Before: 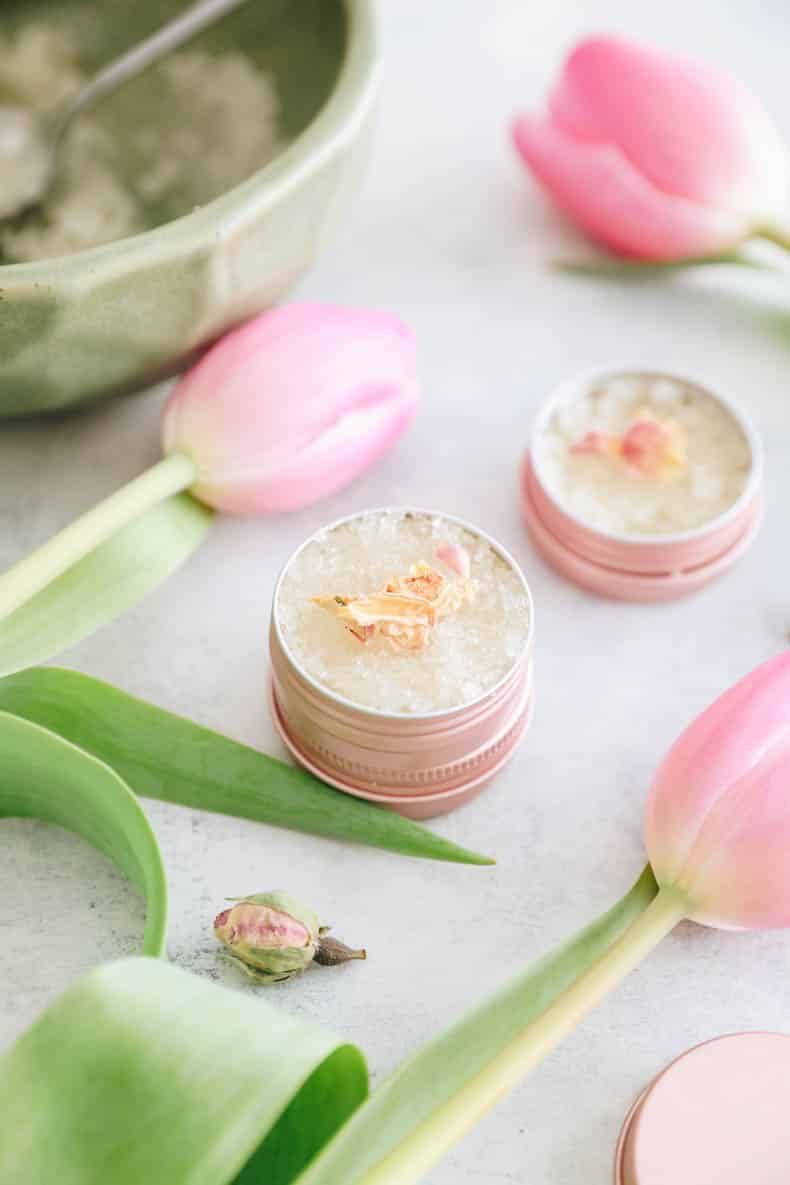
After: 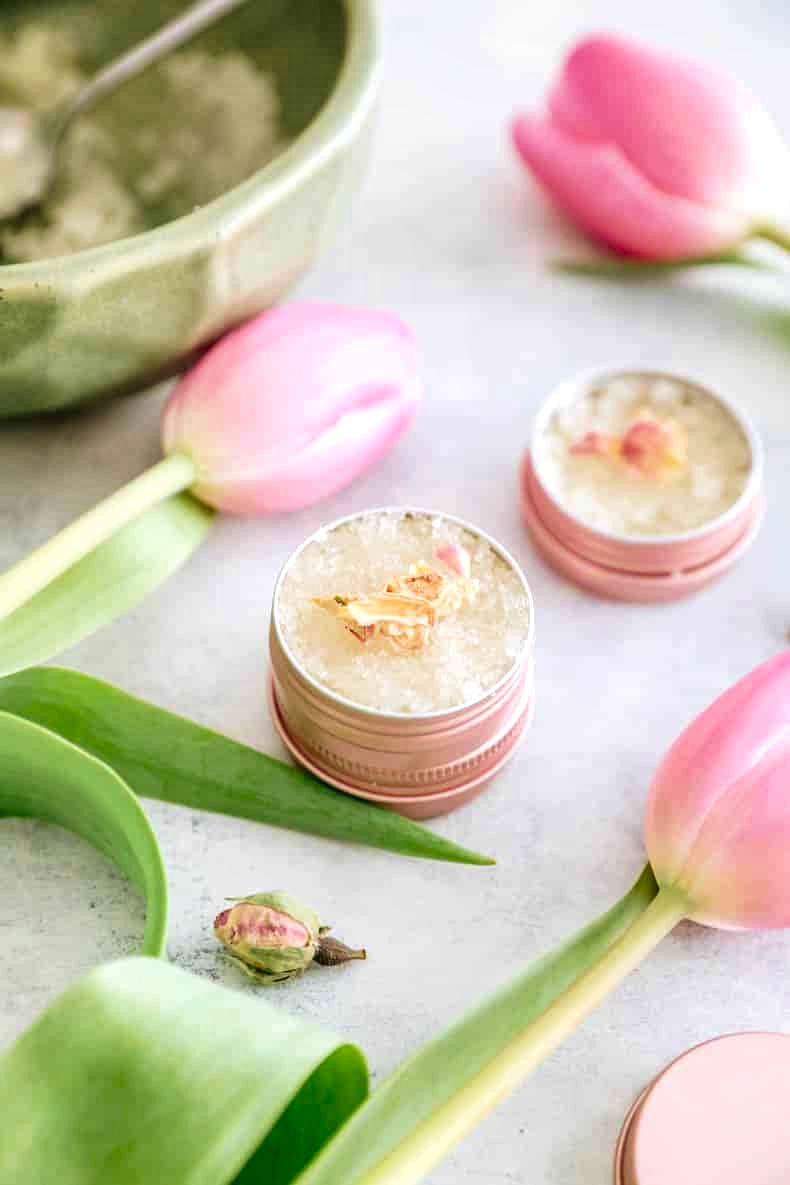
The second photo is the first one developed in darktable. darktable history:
local contrast: detail 150%
color balance rgb: perceptual saturation grading › global saturation 0.149%, global vibrance 31.708%
velvia: on, module defaults
